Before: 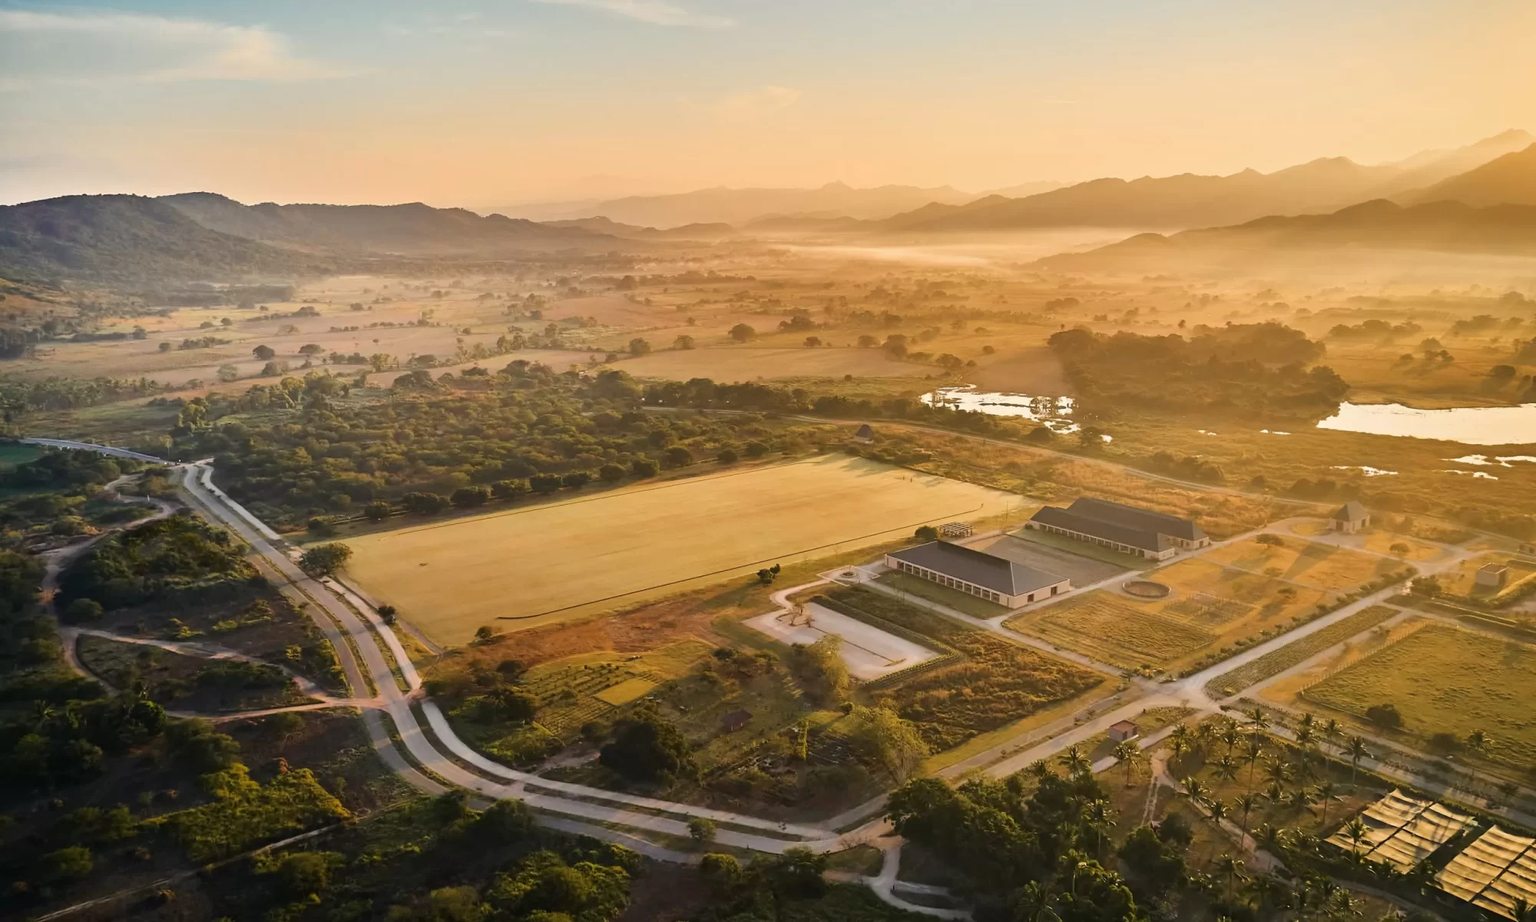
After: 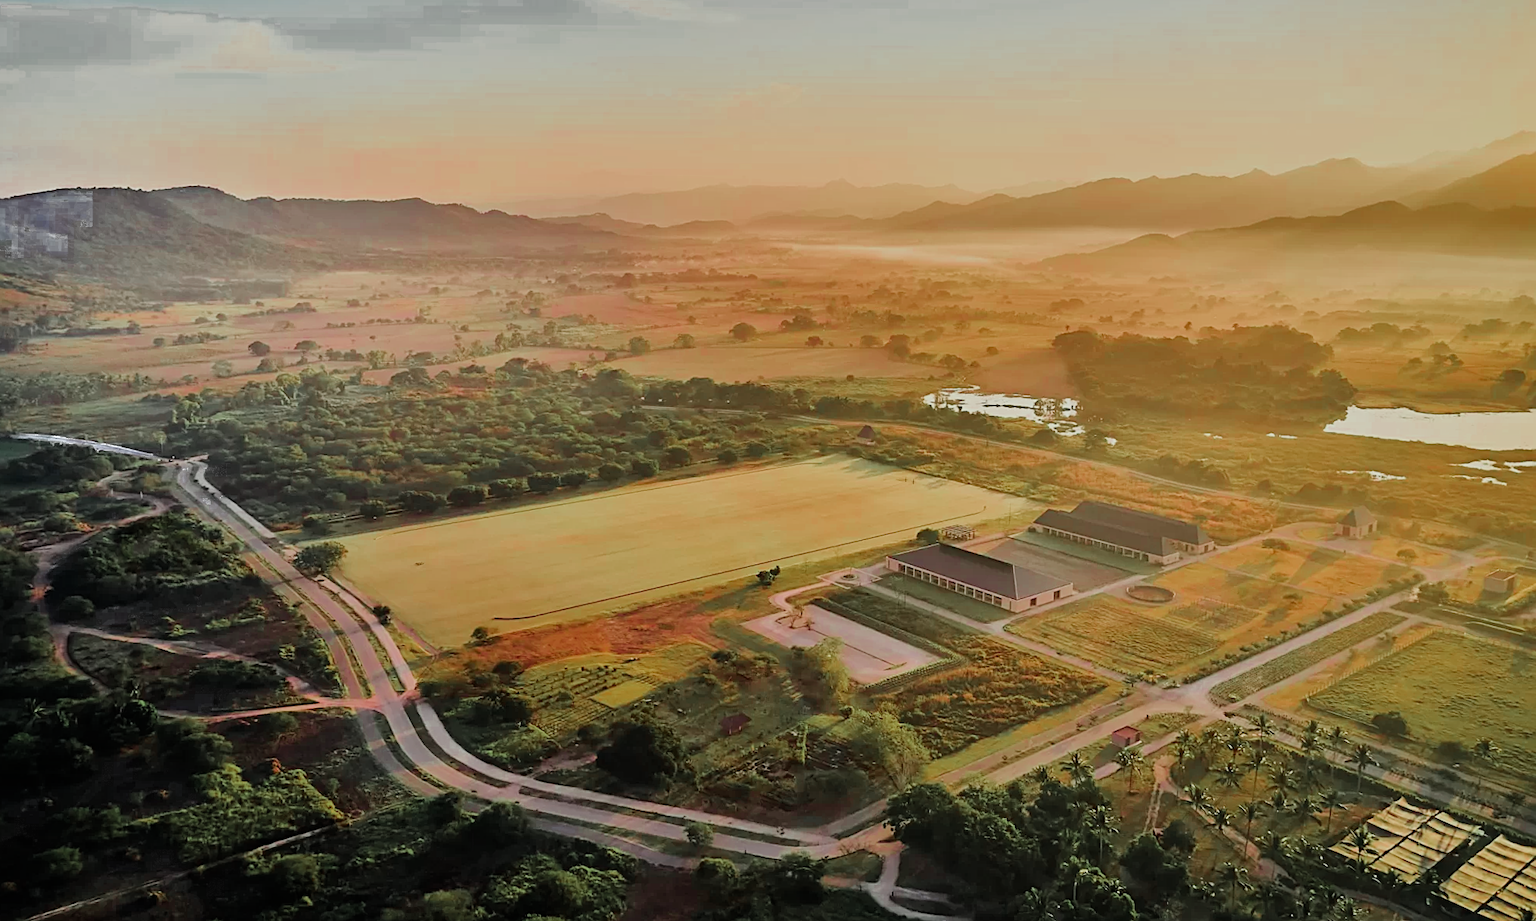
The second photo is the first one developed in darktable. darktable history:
filmic rgb: black relative exposure -7.65 EV, white relative exposure 4.56 EV, threshold 5.98 EV, hardness 3.61, enable highlight reconstruction true
sharpen: on, module defaults
color zones: curves: ch0 [(0, 0.466) (0.128, 0.466) (0.25, 0.5) (0.375, 0.456) (0.5, 0.5) (0.625, 0.5) (0.737, 0.652) (0.875, 0.5)]; ch1 [(0, 0.603) (0.125, 0.618) (0.261, 0.348) (0.372, 0.353) (0.497, 0.363) (0.611, 0.45) (0.731, 0.427) (0.875, 0.518) (0.998, 0.652)]; ch2 [(0, 0.559) (0.125, 0.451) (0.253, 0.564) (0.37, 0.578) (0.5, 0.466) (0.625, 0.471) (0.731, 0.471) (0.88, 0.485)], process mode strong
crop and rotate: angle -0.384°
exposure: exposure 0.127 EV, compensate exposure bias true, compensate highlight preservation false
shadows and highlights: radius 336.26, shadows 28.27, soften with gaussian
